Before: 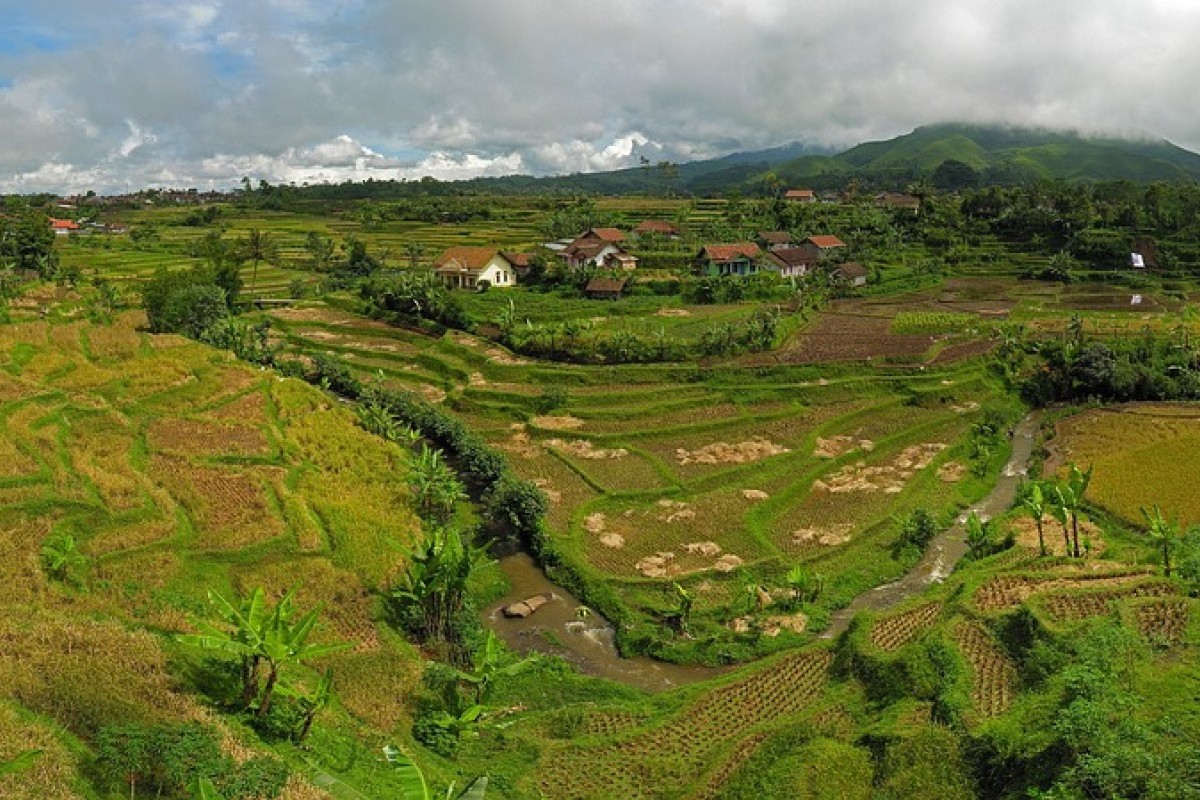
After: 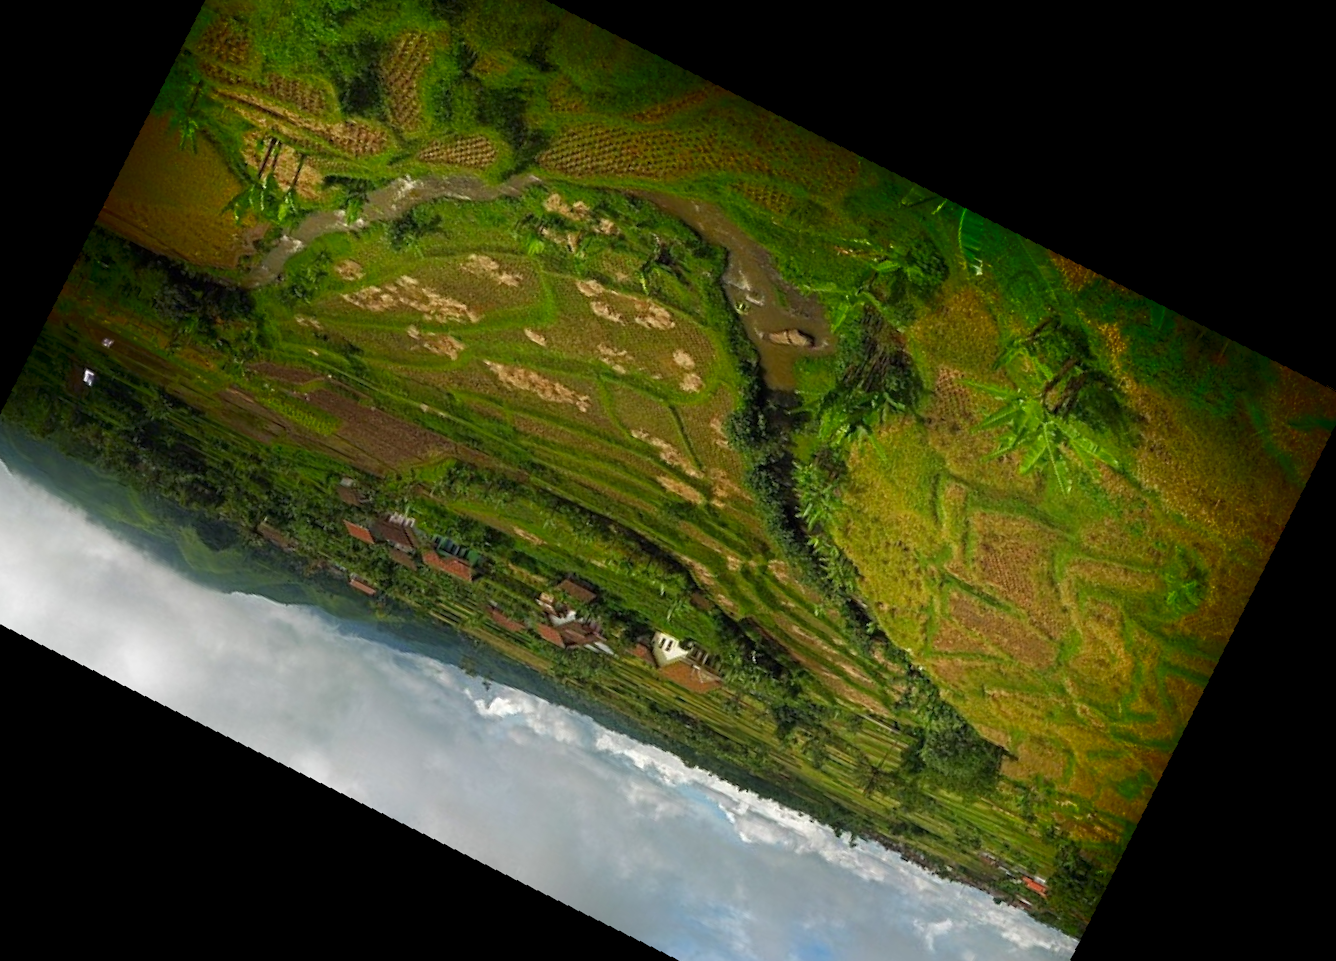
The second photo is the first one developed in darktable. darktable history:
shadows and highlights: shadows -88.03, highlights -35.45, shadows color adjustment 99.15%, highlights color adjustment 0%, soften with gaussian
rotate and perspective: rotation -4.98°, automatic cropping off
crop and rotate: angle 148.68°, left 9.111%, top 15.603%, right 4.588%, bottom 17.041%
